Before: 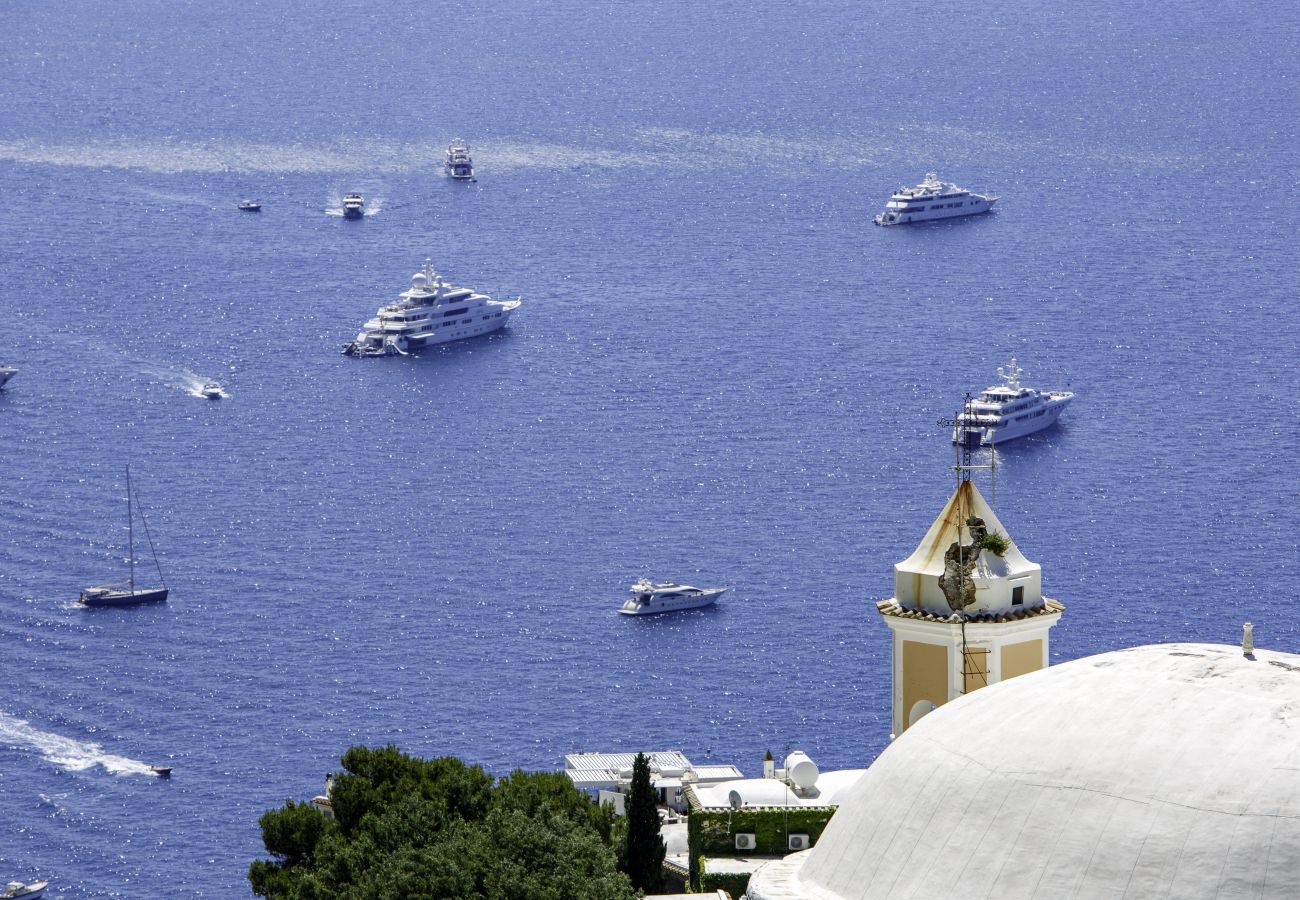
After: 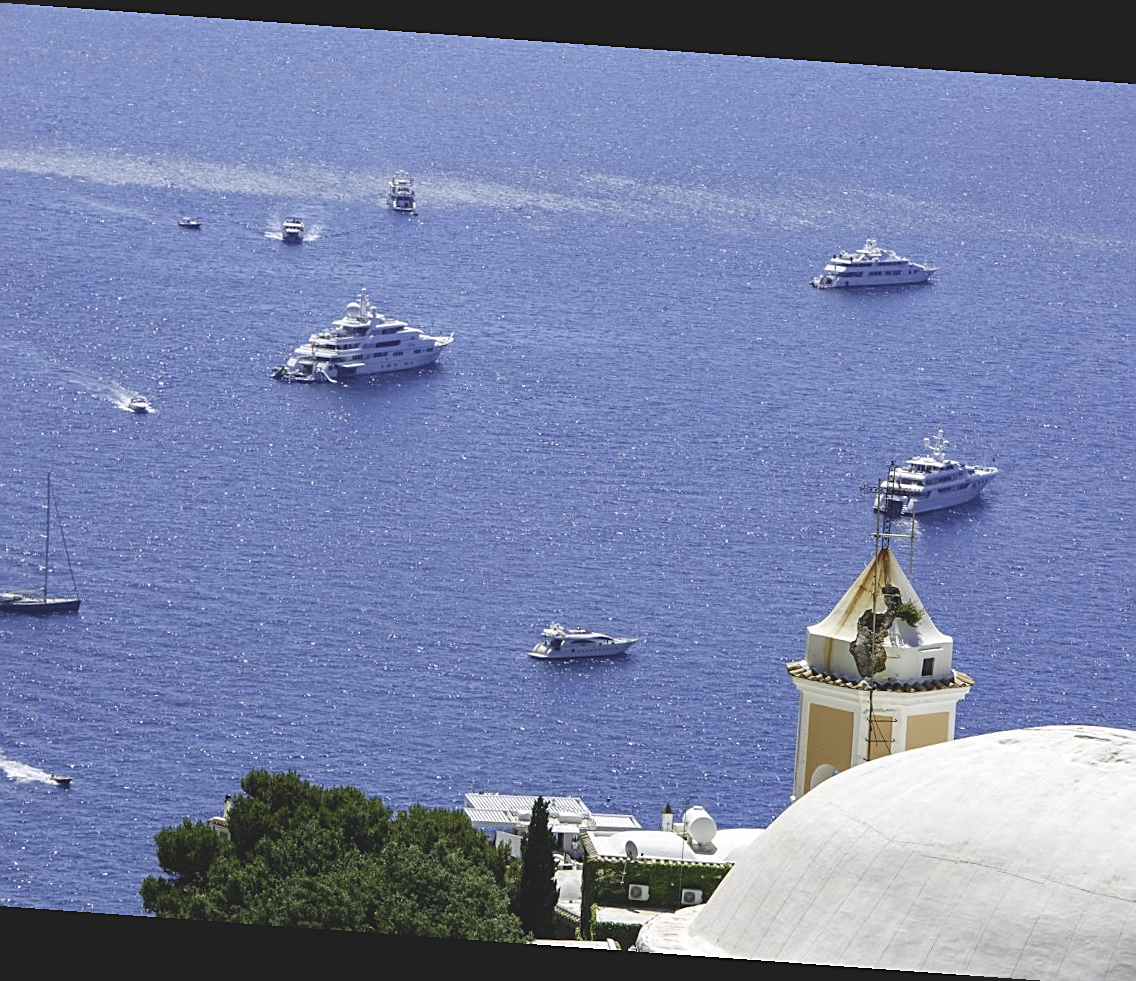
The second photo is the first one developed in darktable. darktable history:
exposure: black level correction -0.015, compensate highlight preservation false
crop: left 8.026%, right 7.374%
rotate and perspective: rotation 4.1°, automatic cropping off
sharpen: on, module defaults
